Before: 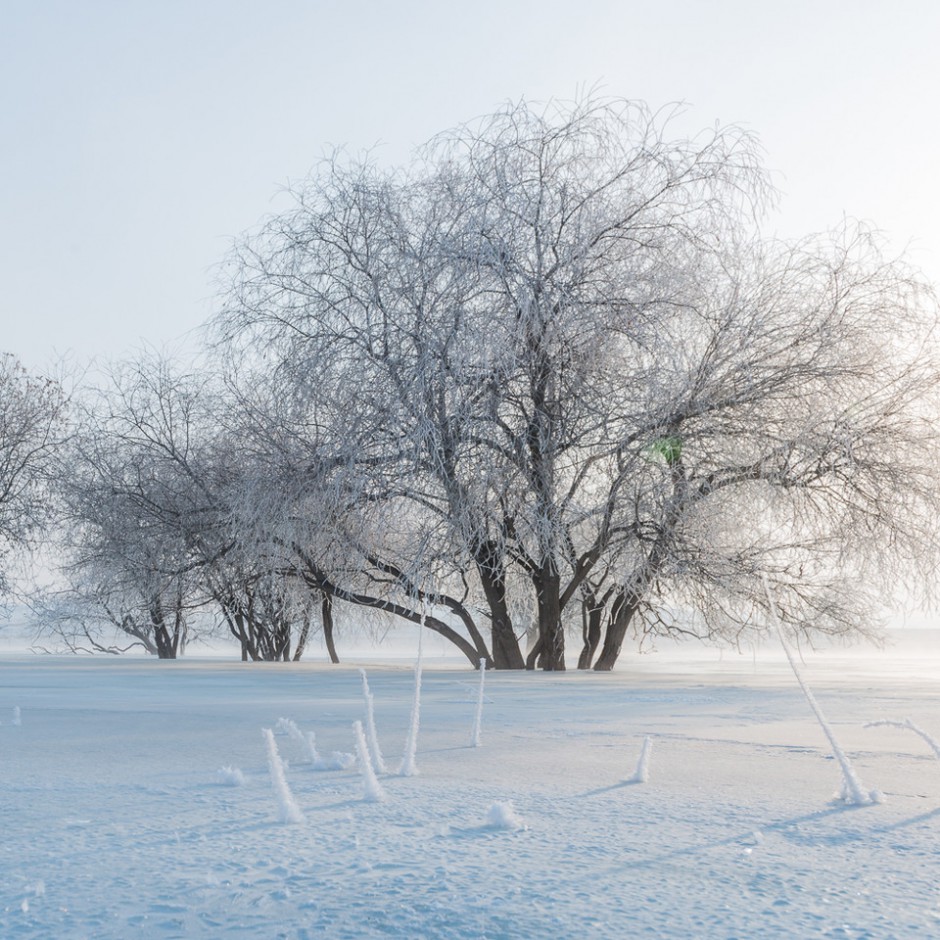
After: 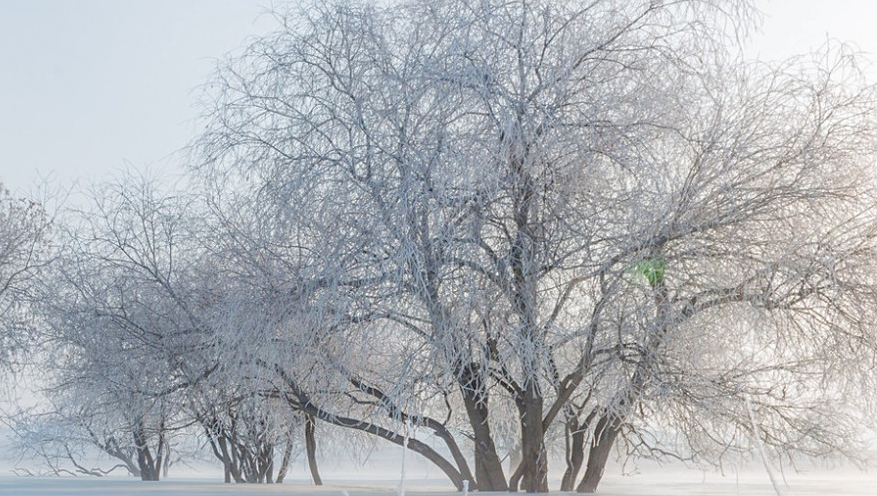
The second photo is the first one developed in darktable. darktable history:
crop: left 1.851%, top 19.039%, right 4.83%, bottom 28.146%
sharpen: amount 0.216
tone curve: curves: ch0 [(0, 0) (0.004, 0.008) (0.077, 0.156) (0.169, 0.29) (0.774, 0.774) (1, 1)], color space Lab, linked channels, preserve colors none
